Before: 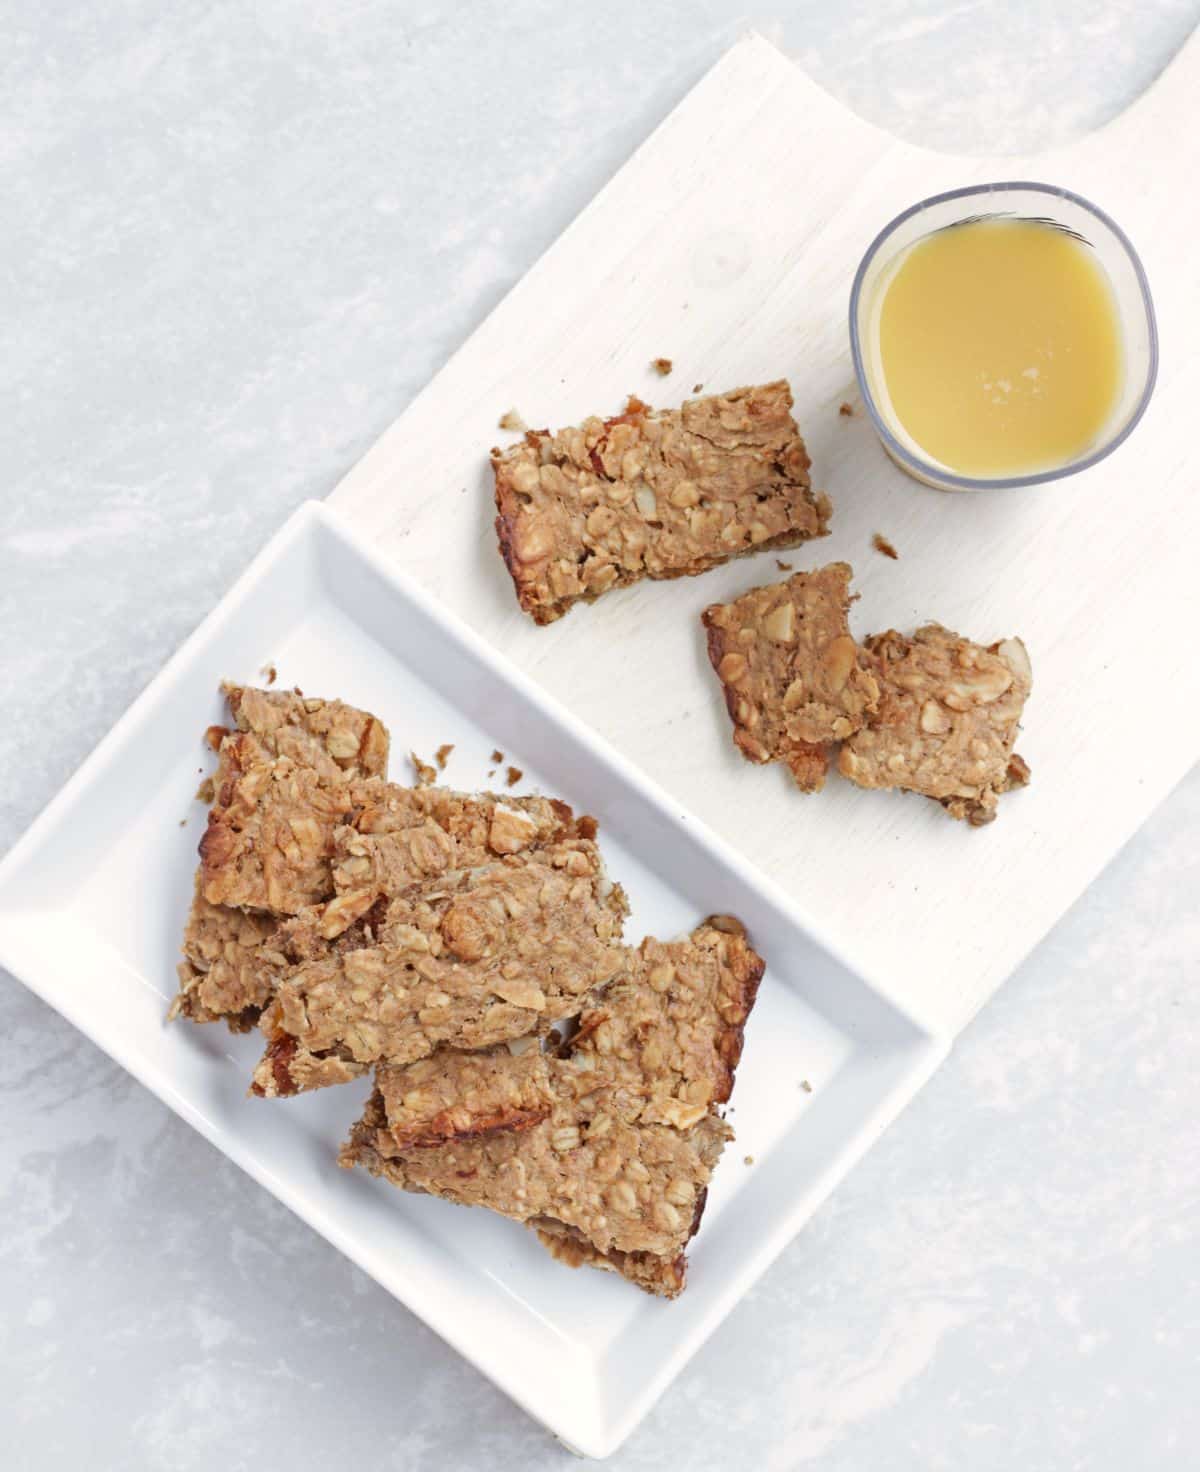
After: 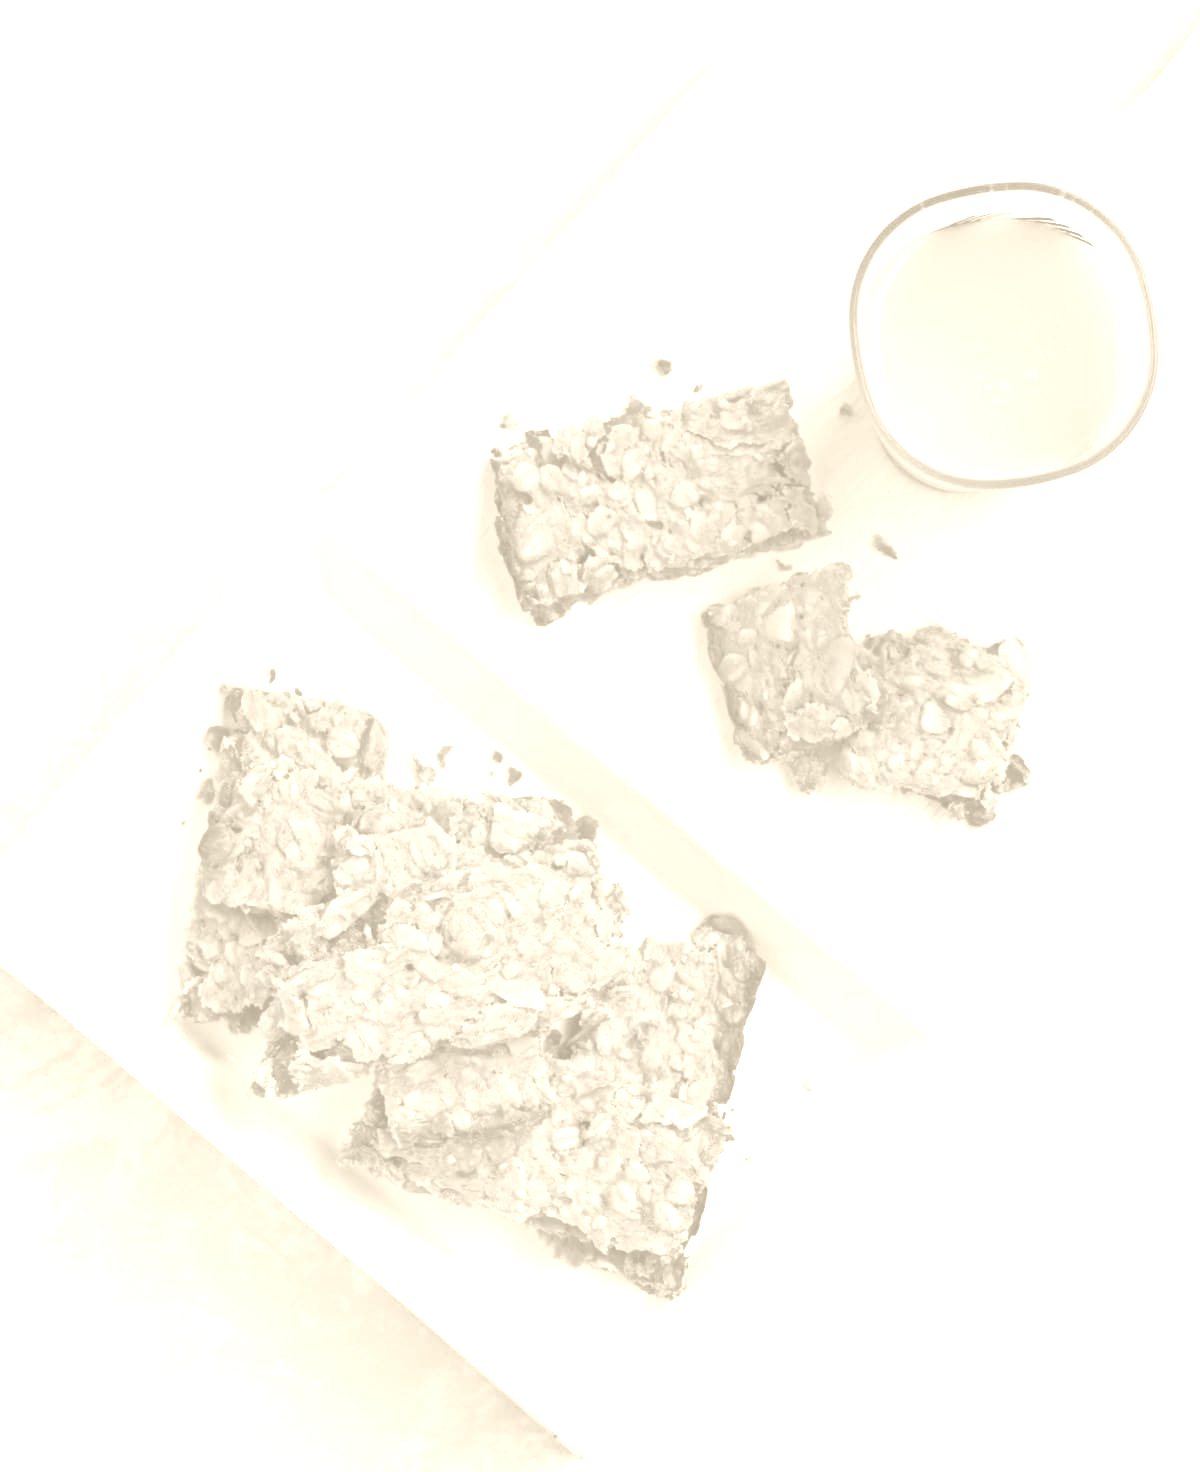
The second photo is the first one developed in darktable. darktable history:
color balance: on, module defaults
shadows and highlights: shadows 52.42, soften with gaussian
colorize: hue 36°, saturation 71%, lightness 80.79%
